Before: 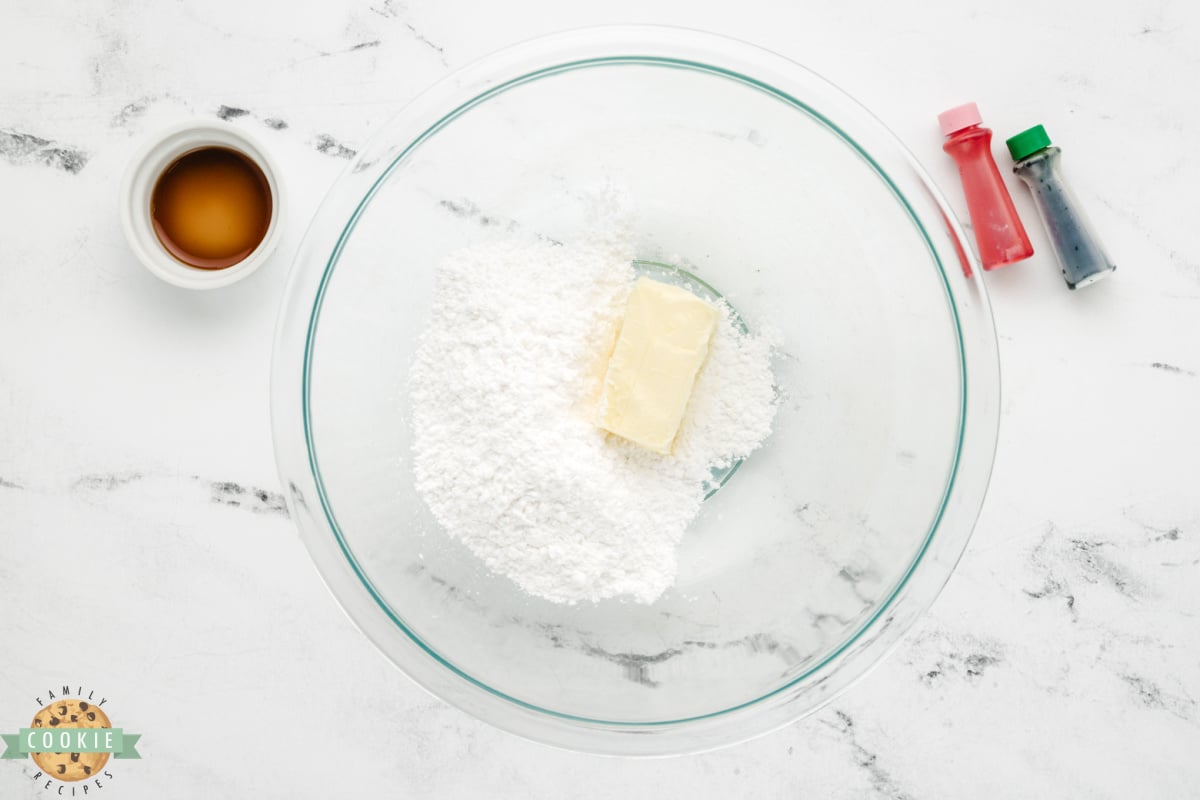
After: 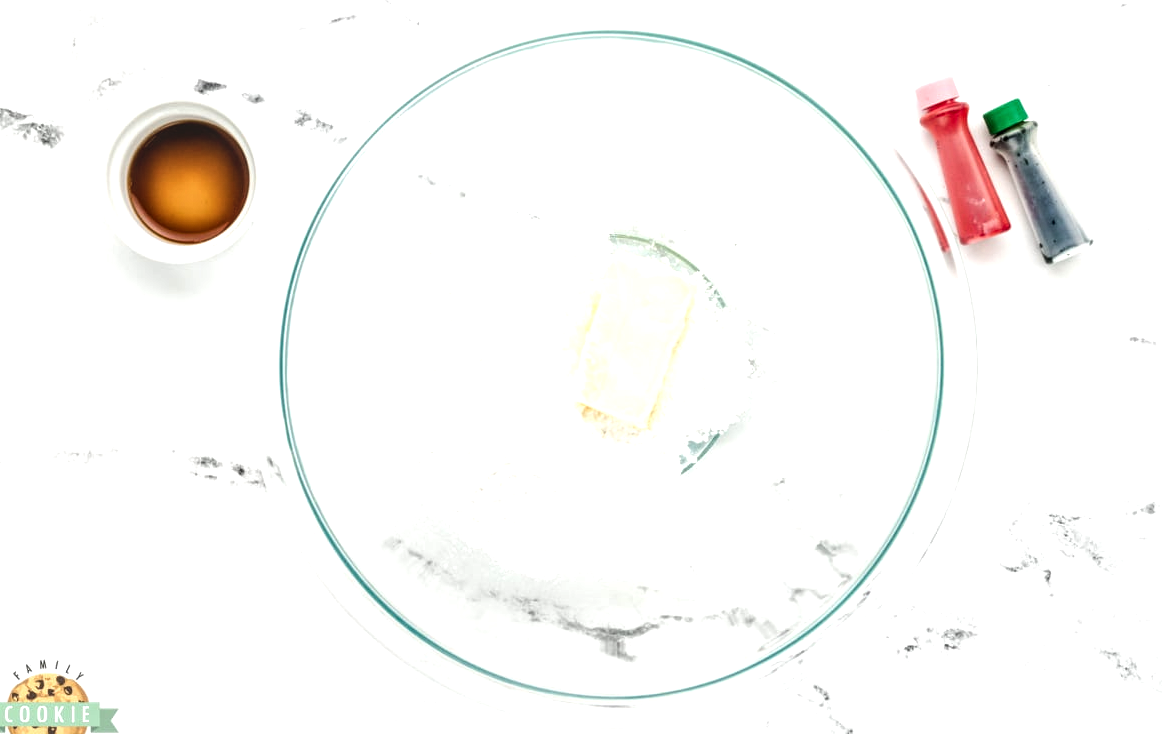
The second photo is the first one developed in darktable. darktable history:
crop: left 1.964%, top 3.251%, right 1.122%, bottom 4.933%
local contrast: highlights 35%, detail 135%
exposure: compensate highlight preservation false
tone equalizer: -8 EV -0.75 EV, -7 EV -0.7 EV, -6 EV -0.6 EV, -5 EV -0.4 EV, -3 EV 0.4 EV, -2 EV 0.6 EV, -1 EV 0.7 EV, +0 EV 0.75 EV, edges refinement/feathering 500, mask exposure compensation -1.57 EV, preserve details no
